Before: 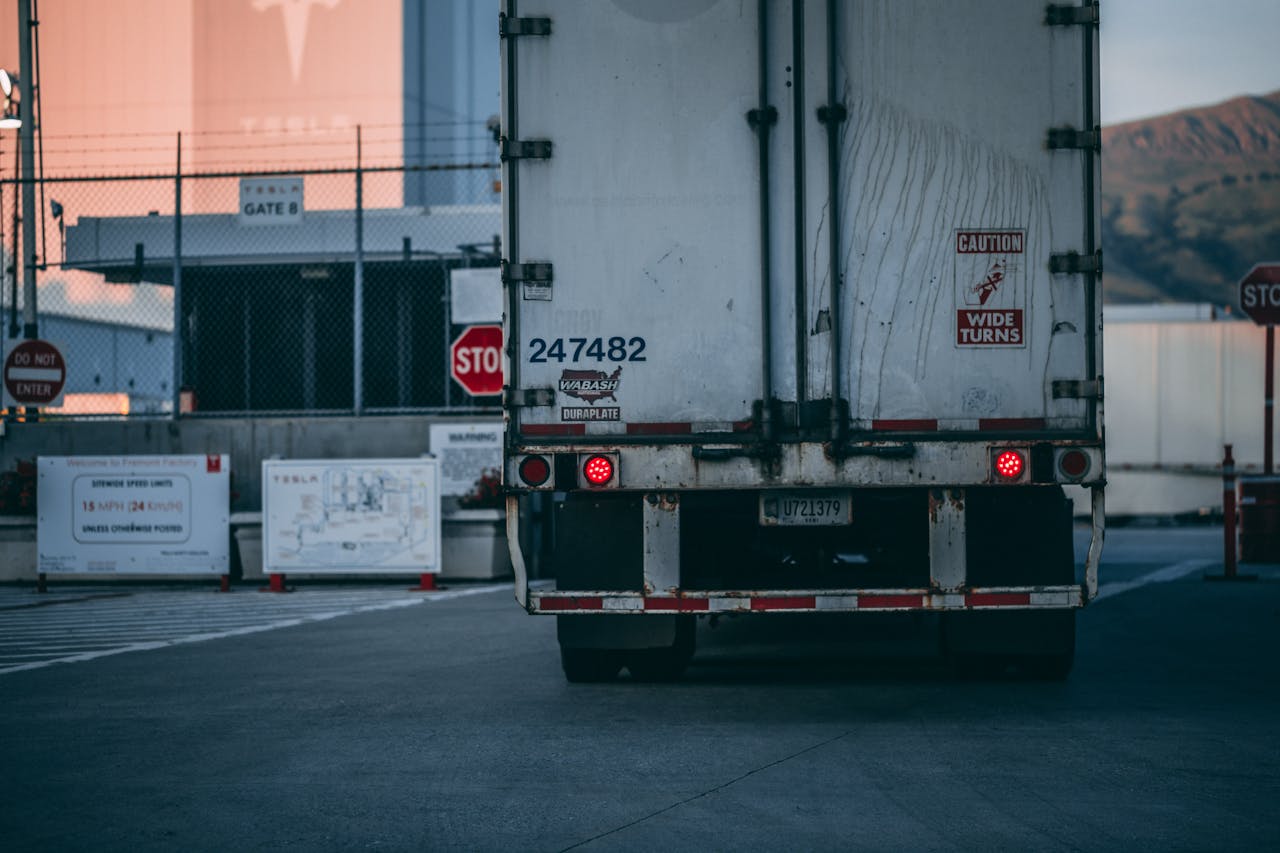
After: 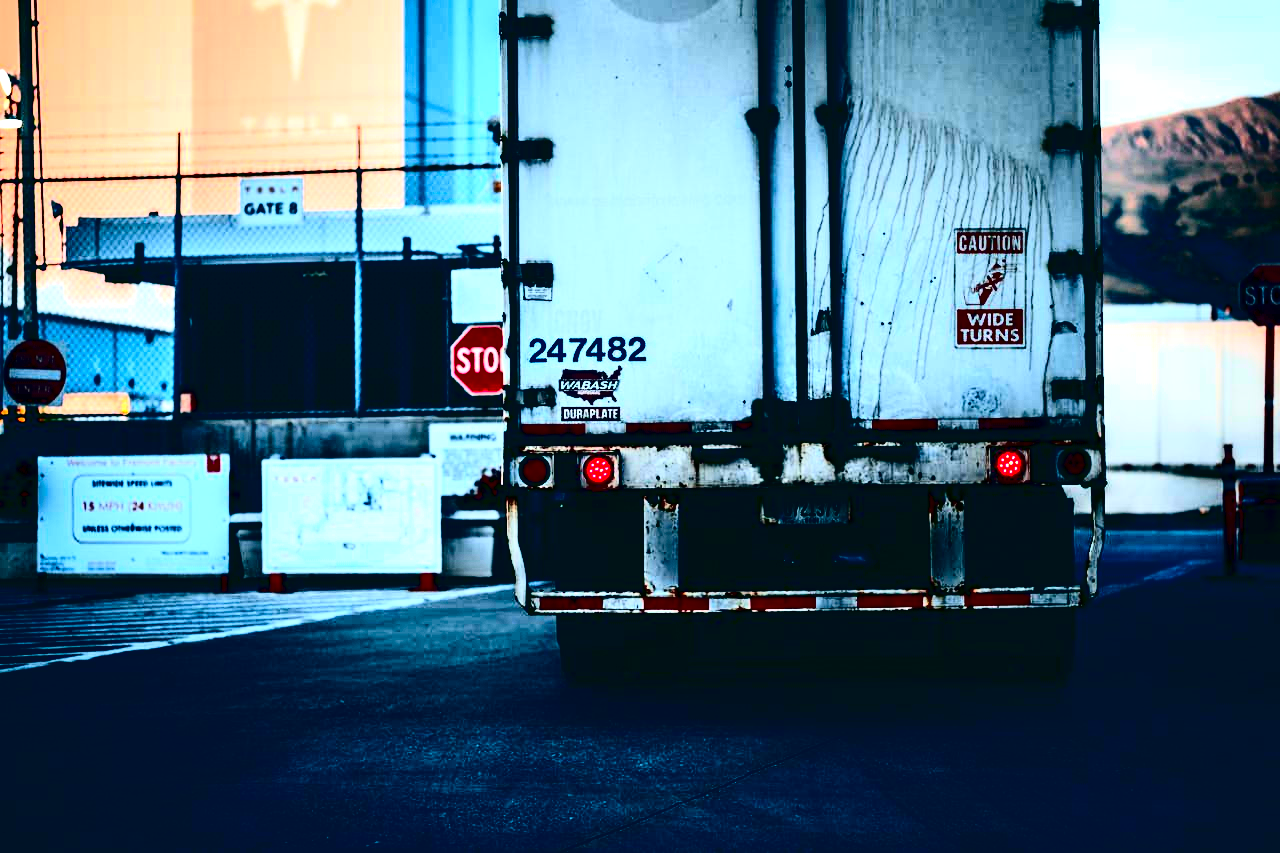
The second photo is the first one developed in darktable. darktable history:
contrast brightness saturation: contrast 0.77, brightness -1, saturation 1
exposure: black level correction 0, exposure 1.45 EV, compensate exposure bias true, compensate highlight preservation false
